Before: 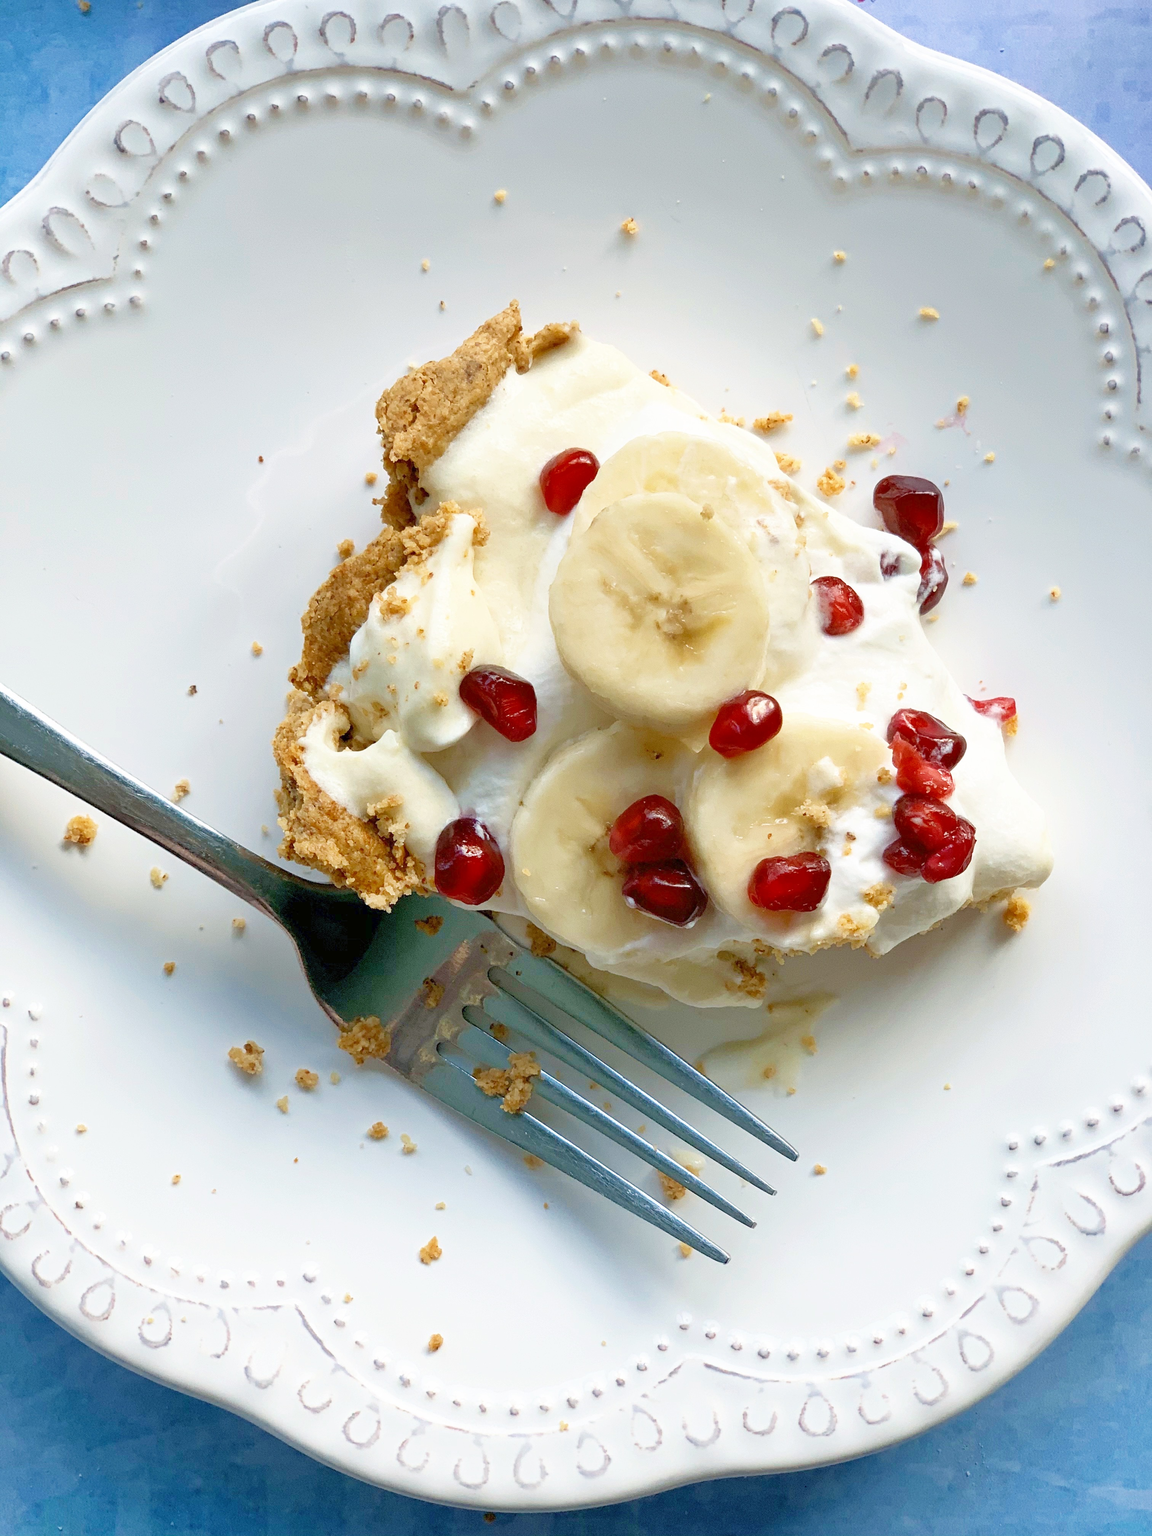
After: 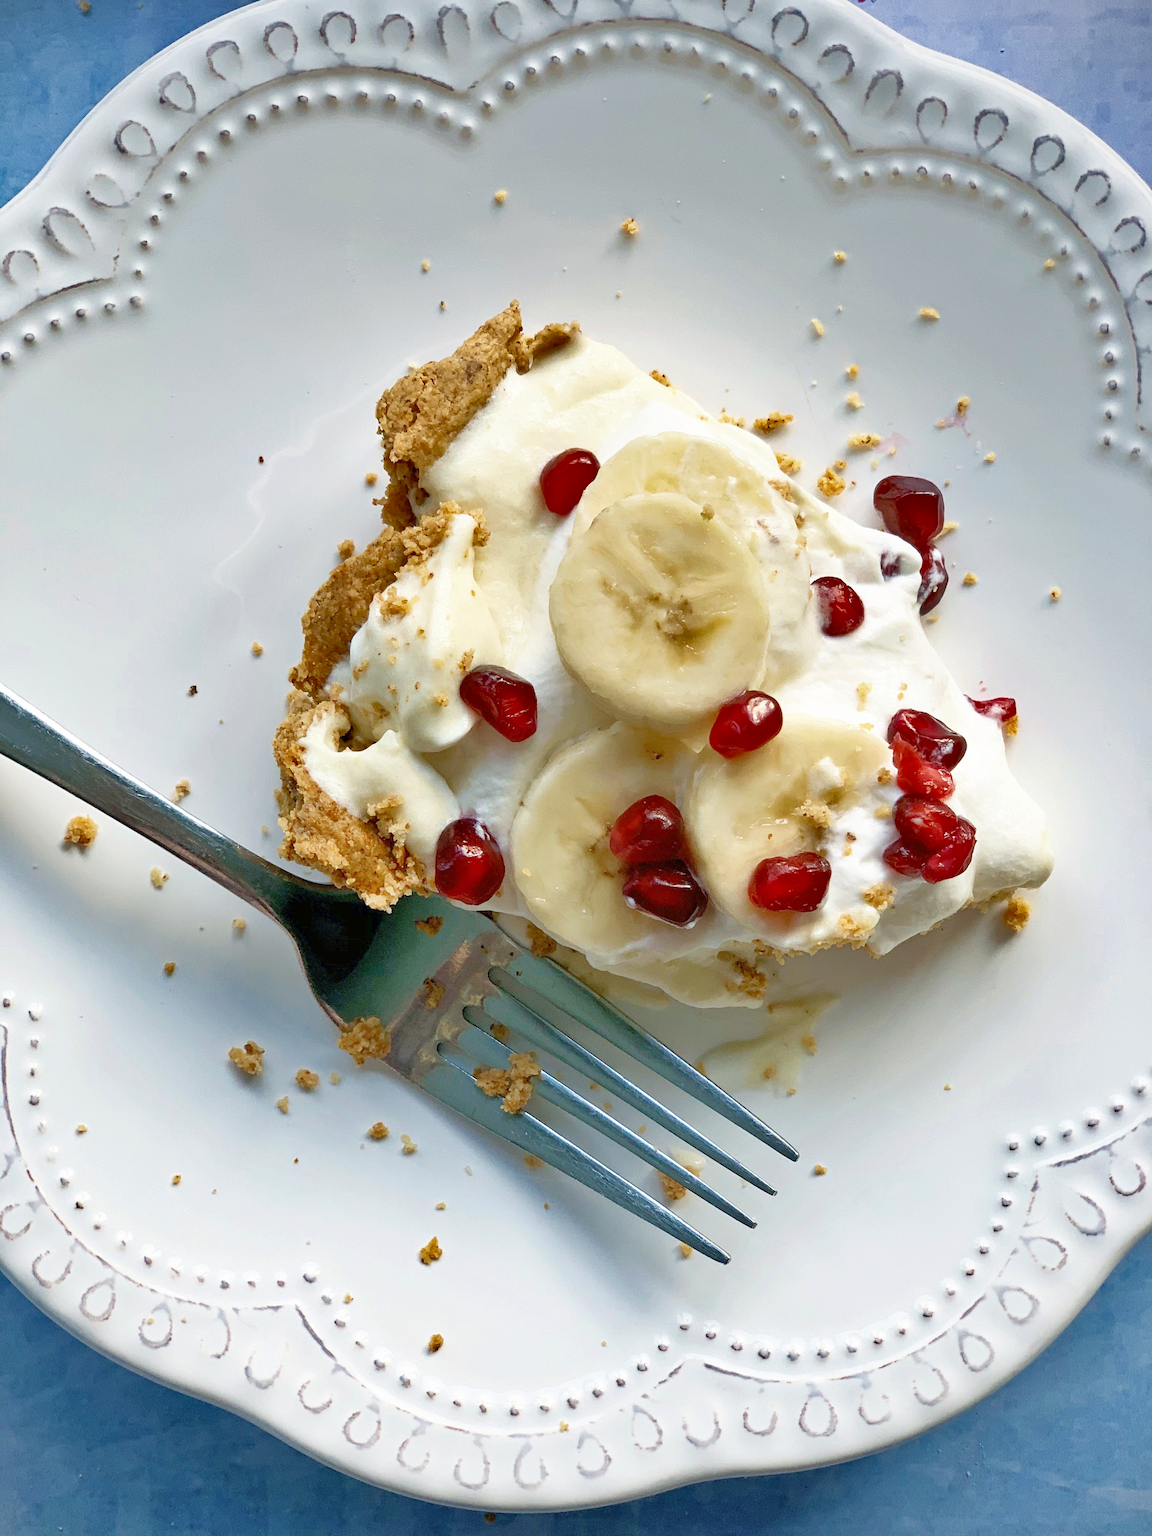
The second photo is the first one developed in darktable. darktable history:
shadows and highlights: soften with gaussian
vignetting: fall-off radius 93.31%, brightness -0.719, saturation -0.481, dithering 8-bit output
